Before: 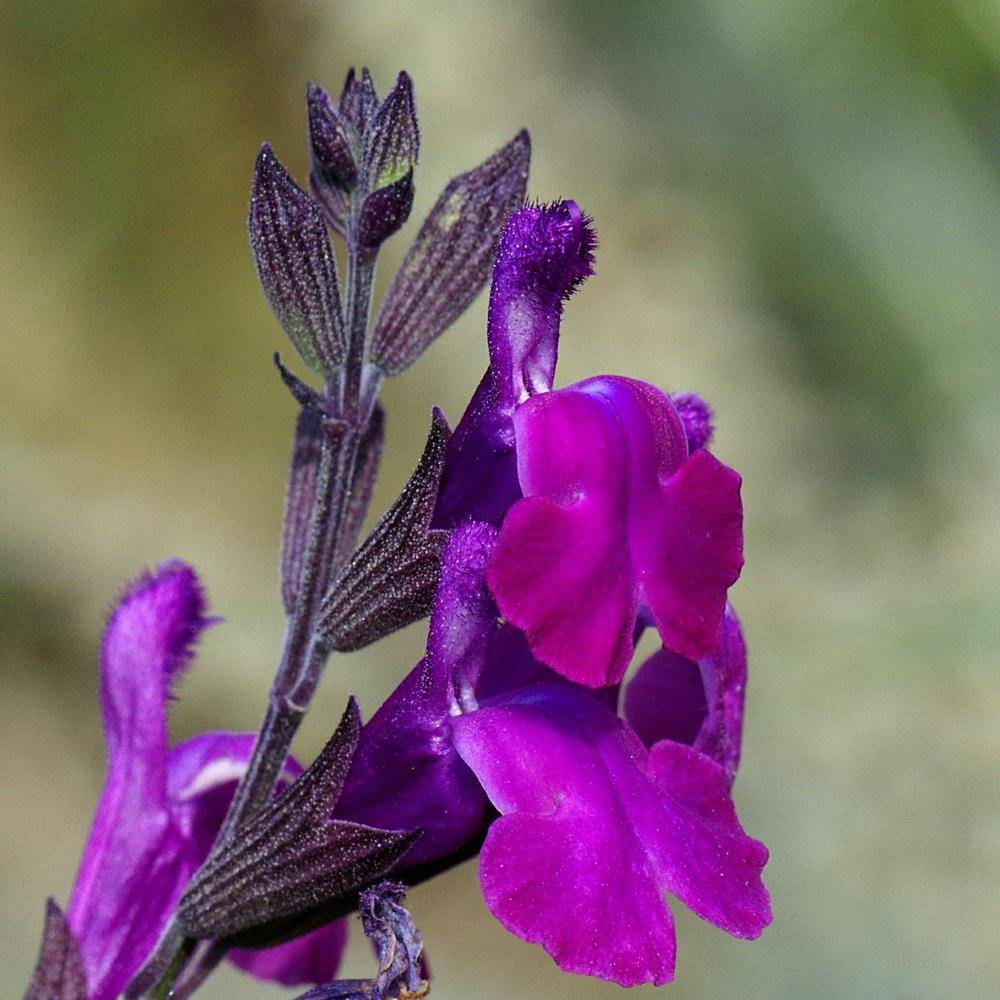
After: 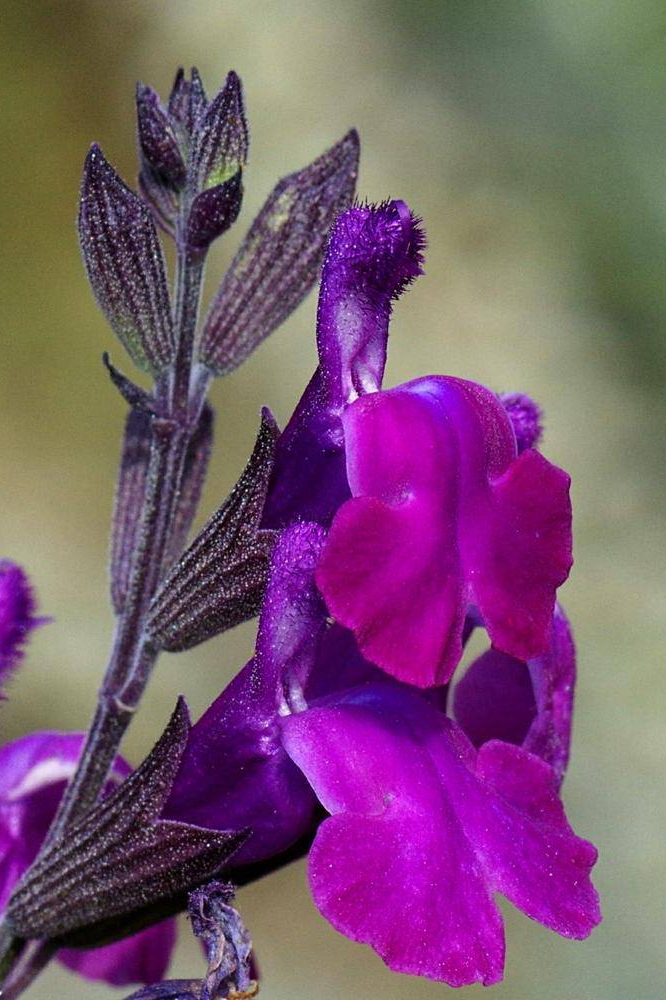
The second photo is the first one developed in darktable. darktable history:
crop: left 17.171%, right 16.129%
